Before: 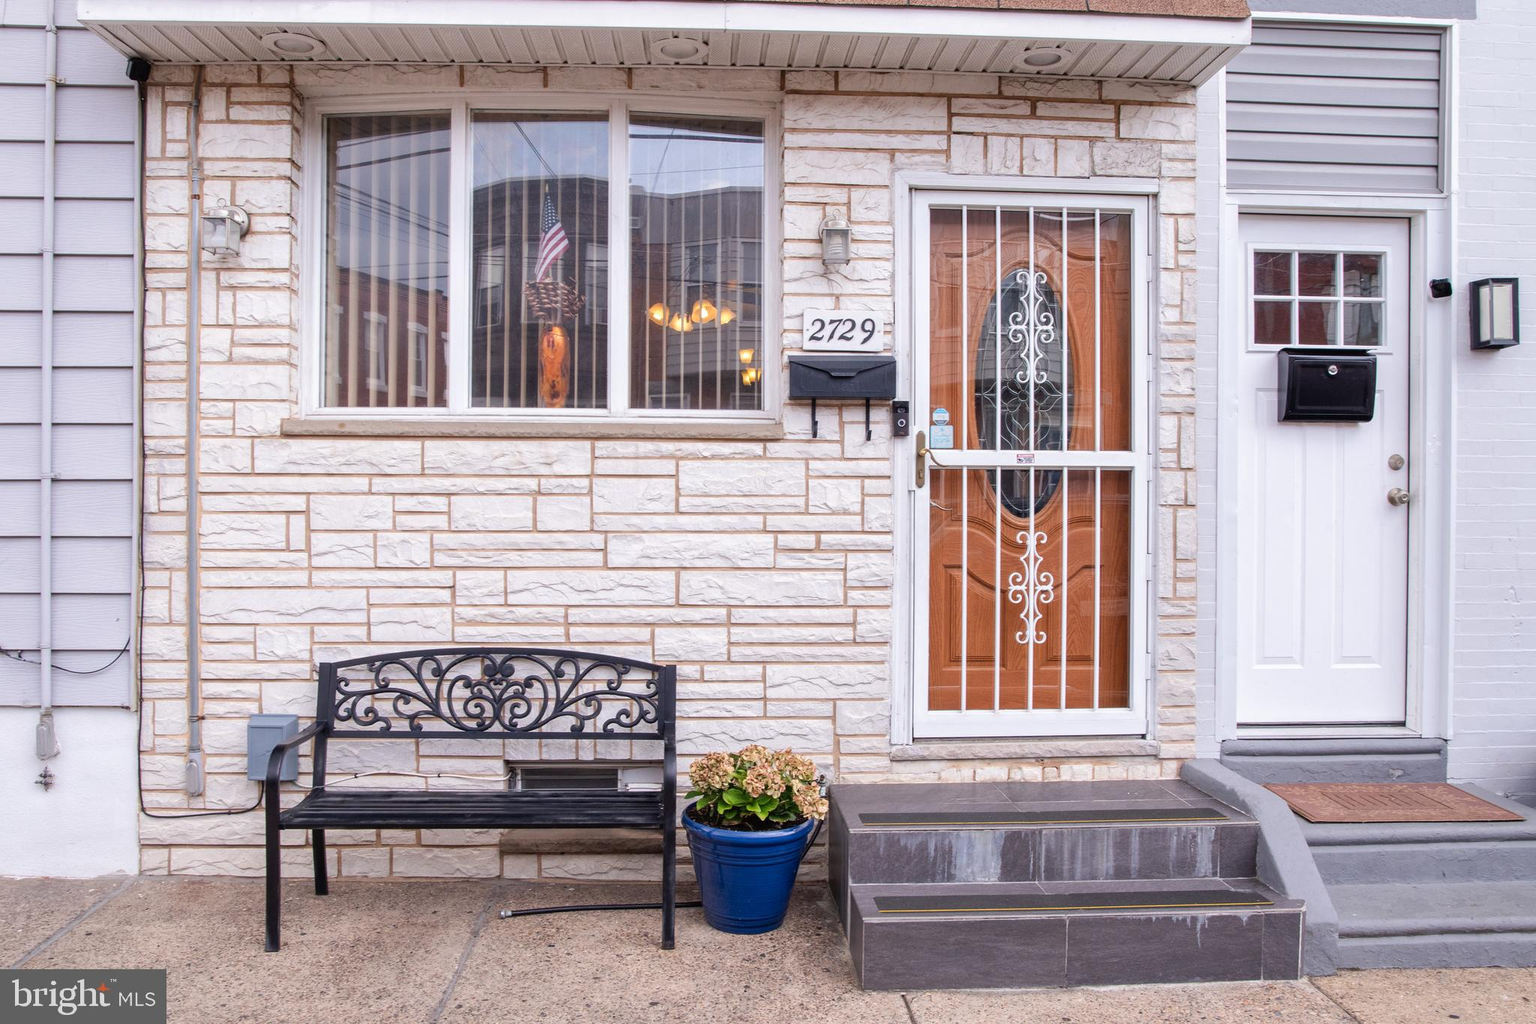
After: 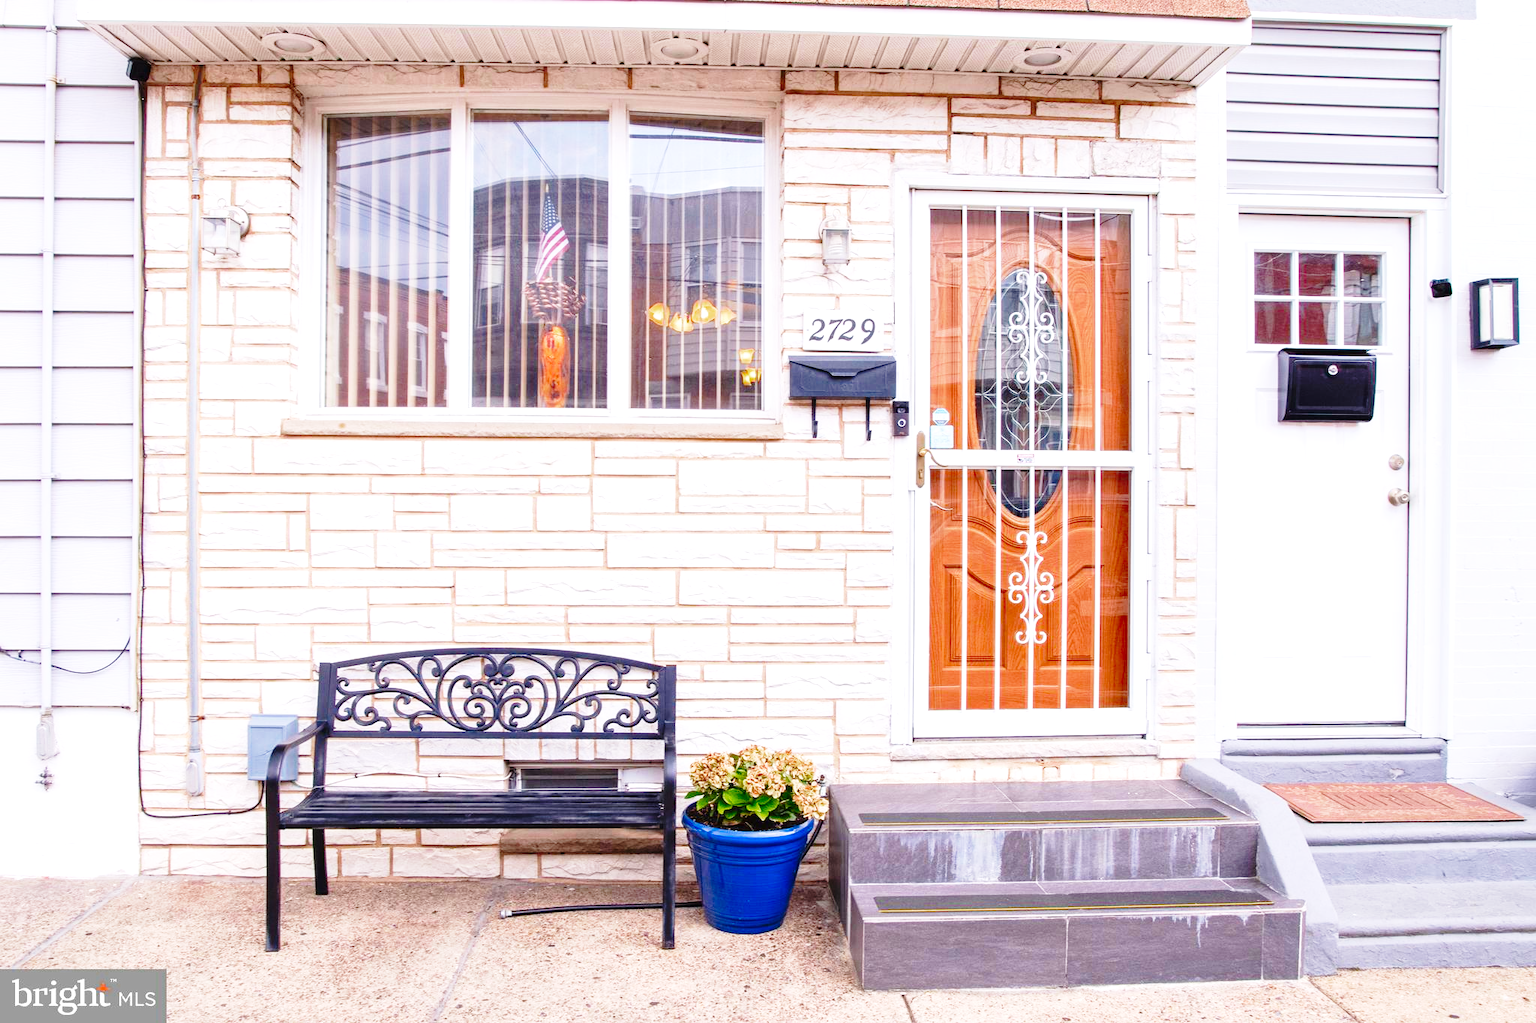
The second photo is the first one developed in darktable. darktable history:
base curve: curves: ch0 [(0, 0) (0.028, 0.03) (0.121, 0.232) (0.46, 0.748) (0.859, 0.968) (1, 1)], preserve colors none
exposure: exposure 0.6 EV, compensate highlight preservation false
color zones: curves: ch0 [(0, 0.425) (0.143, 0.422) (0.286, 0.42) (0.429, 0.419) (0.571, 0.419) (0.714, 0.42) (0.857, 0.422) (1, 0.425)]; ch1 [(0, 0.666) (0.143, 0.669) (0.286, 0.671) (0.429, 0.67) (0.571, 0.67) (0.714, 0.67) (0.857, 0.67) (1, 0.666)]
